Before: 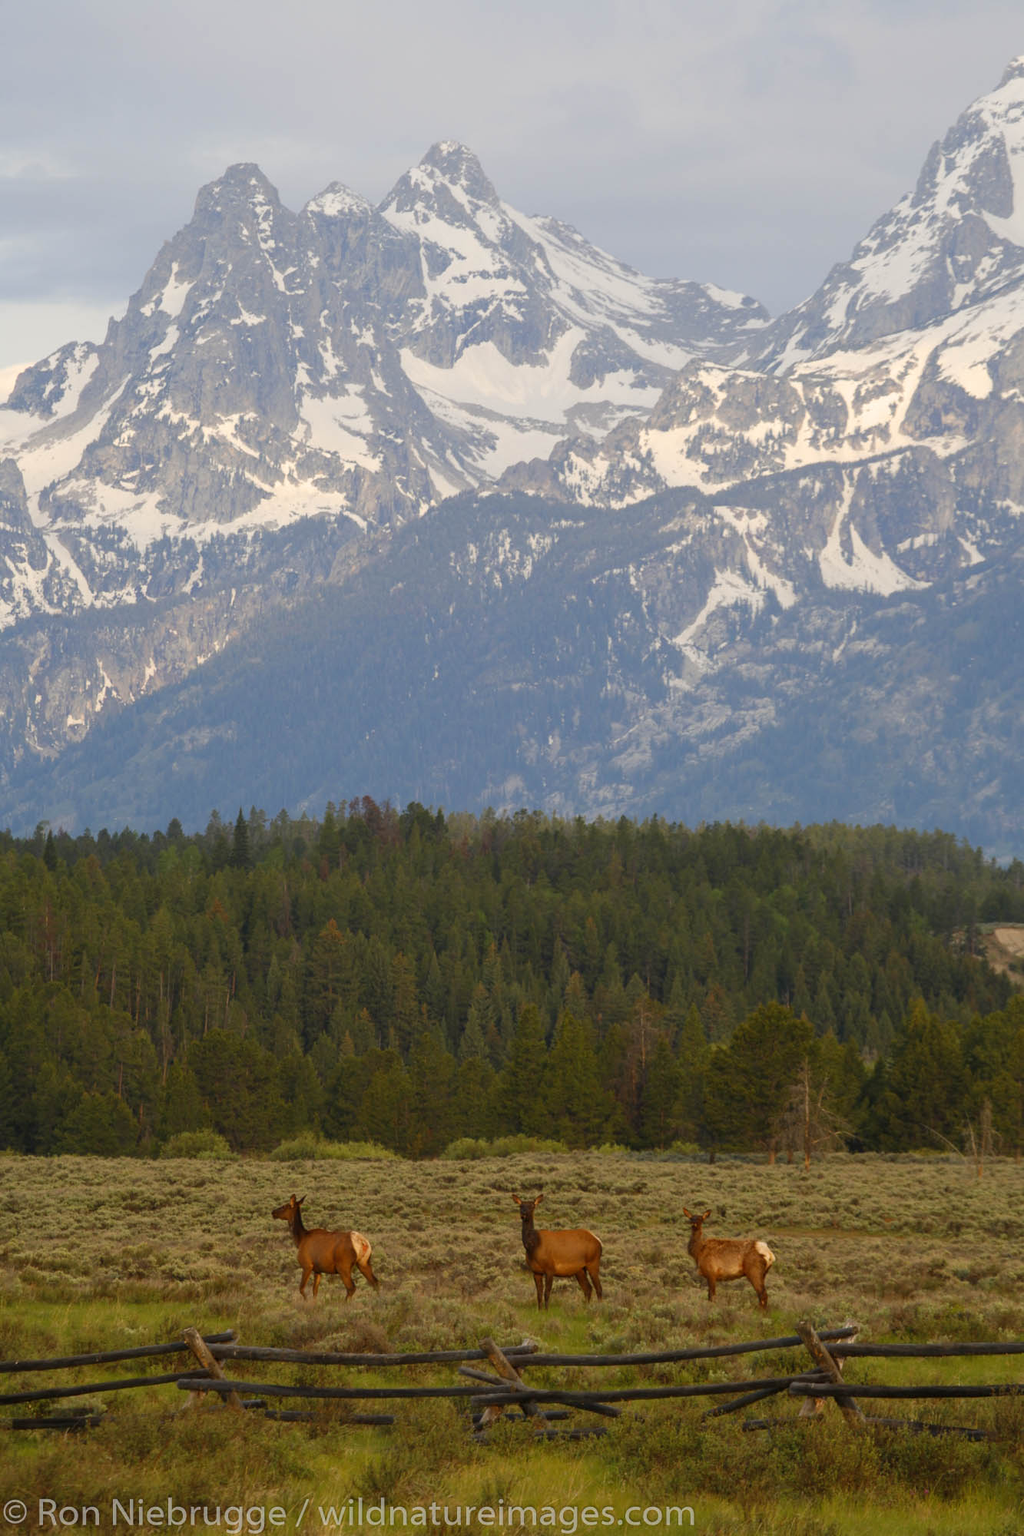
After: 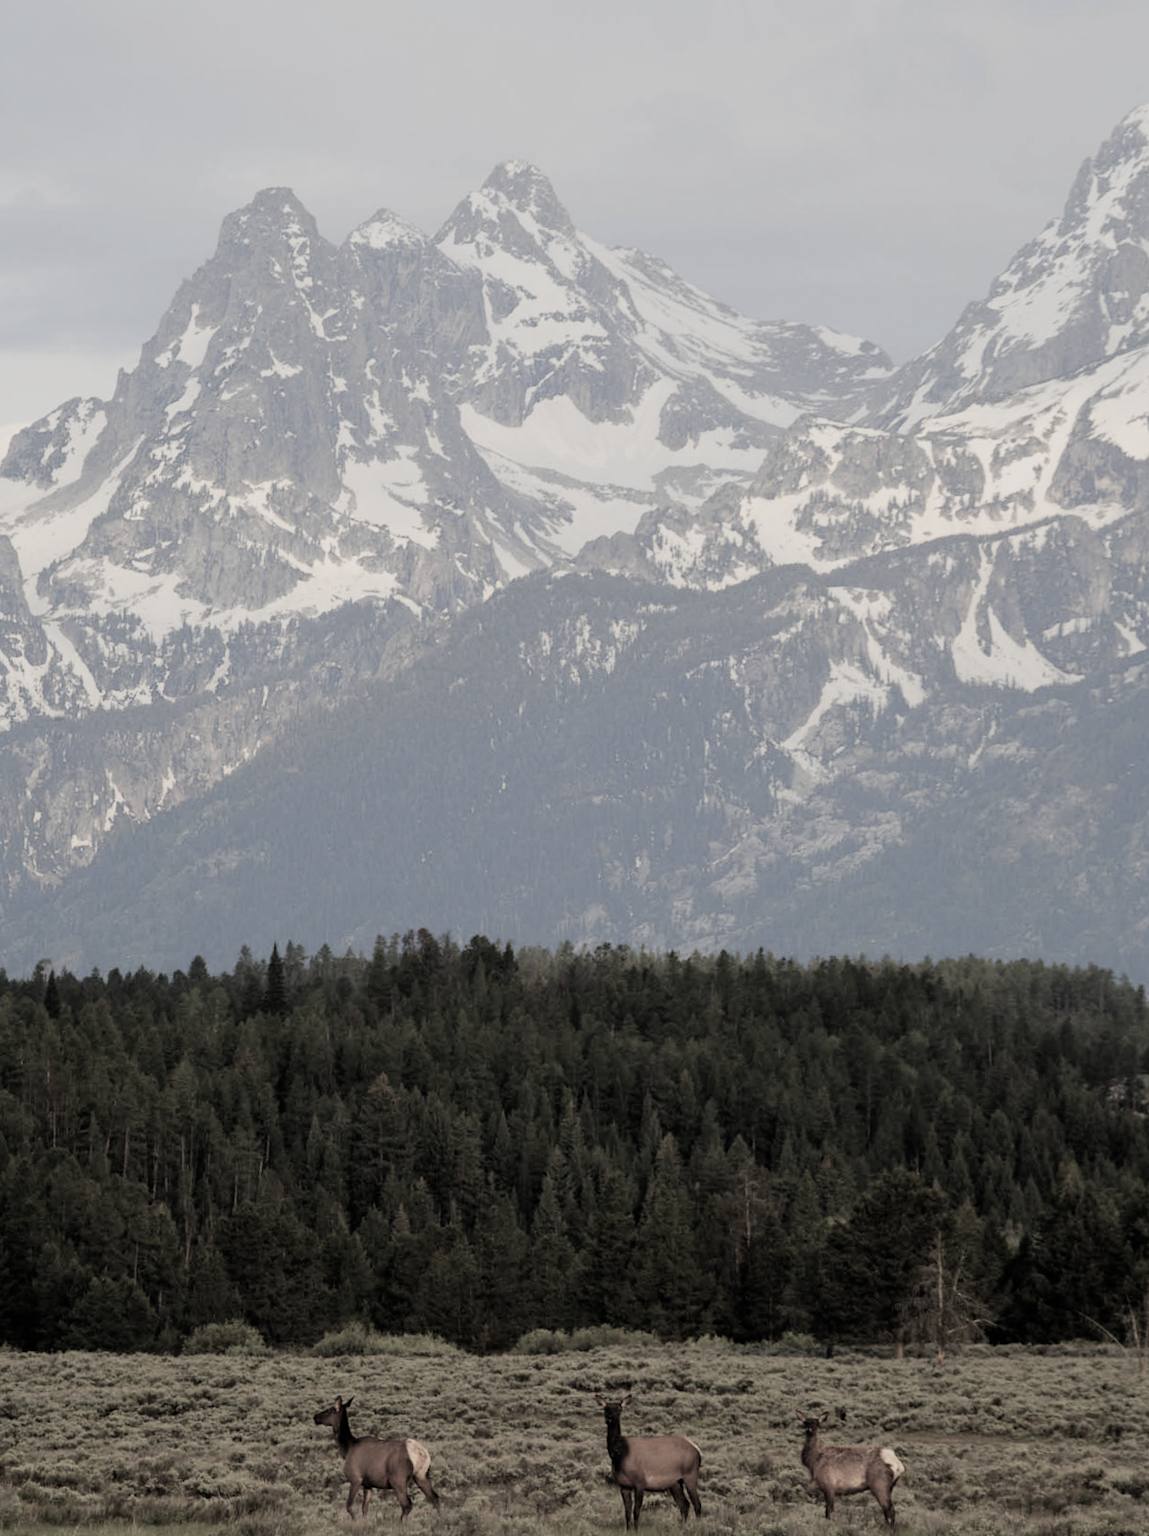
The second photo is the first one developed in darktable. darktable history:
crop and rotate: angle 0.248°, left 0.342%, right 3.199%, bottom 14.131%
filmic rgb: black relative exposure -5.06 EV, white relative exposure 3.98 EV, hardness 2.88, contrast 1.3, highlights saturation mix -30.01%, color science v4 (2020)
